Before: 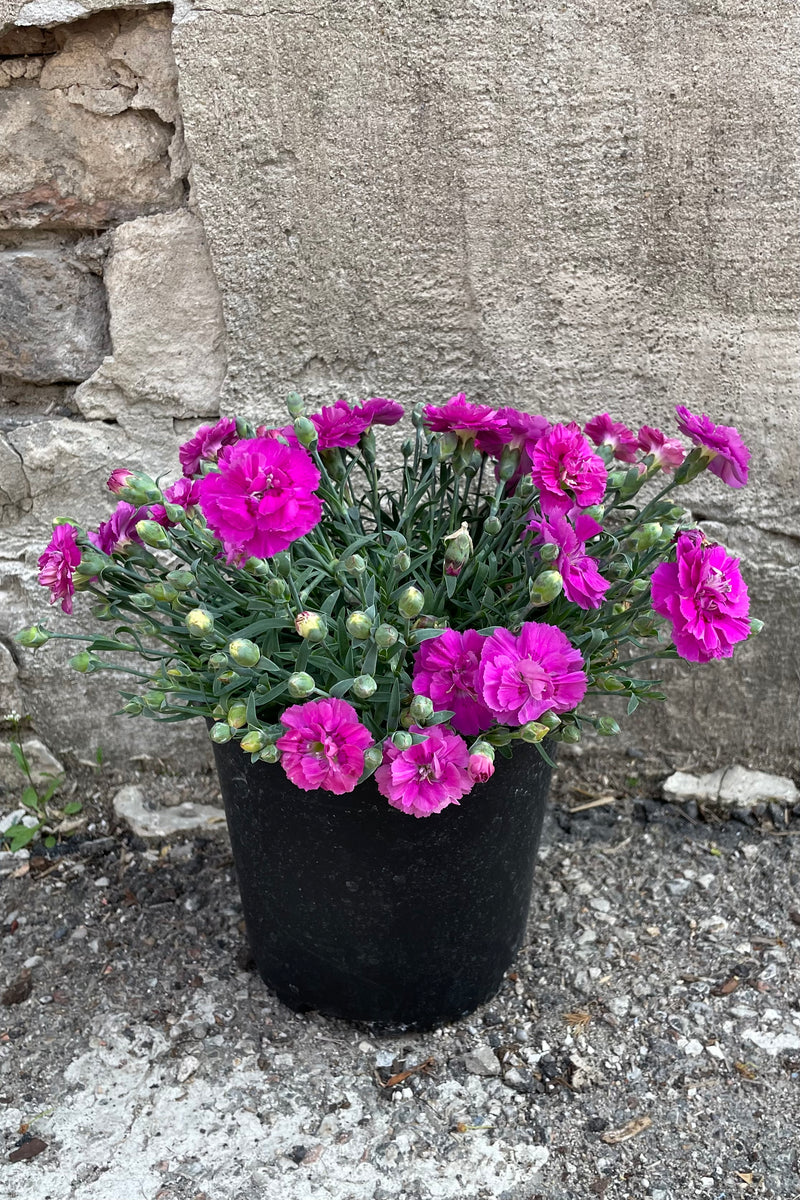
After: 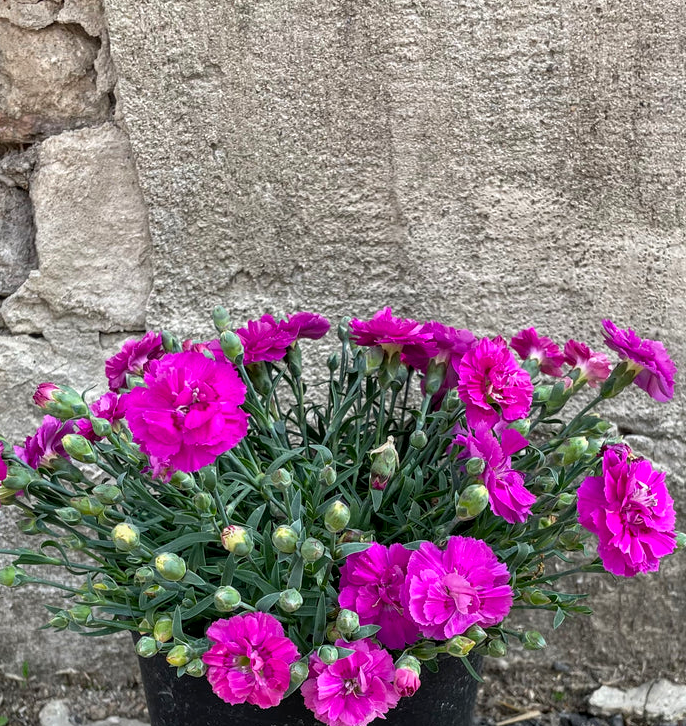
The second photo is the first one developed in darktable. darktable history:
crop and rotate: left 9.271%, top 7.173%, right 4.926%, bottom 32.312%
contrast brightness saturation: saturation 0.125
local contrast: detail 118%
